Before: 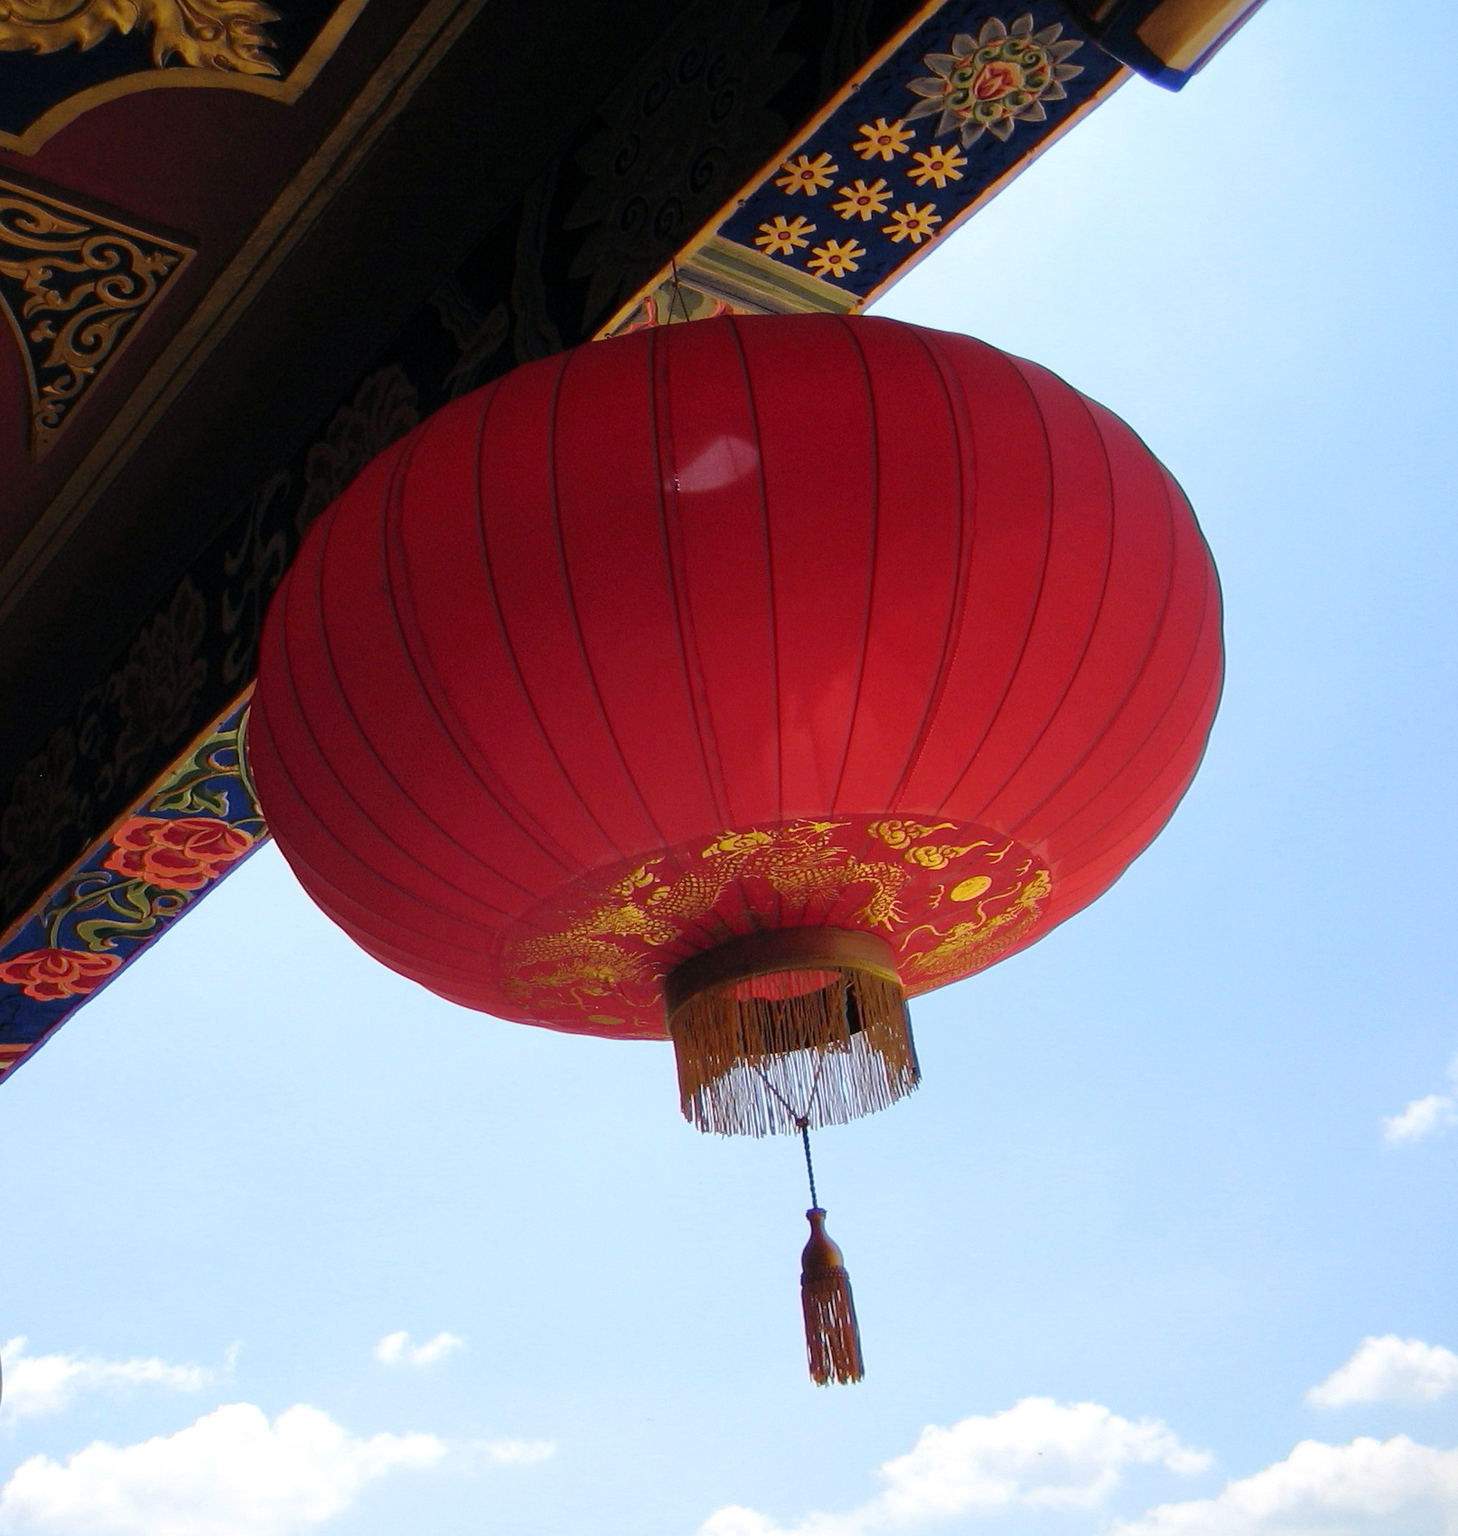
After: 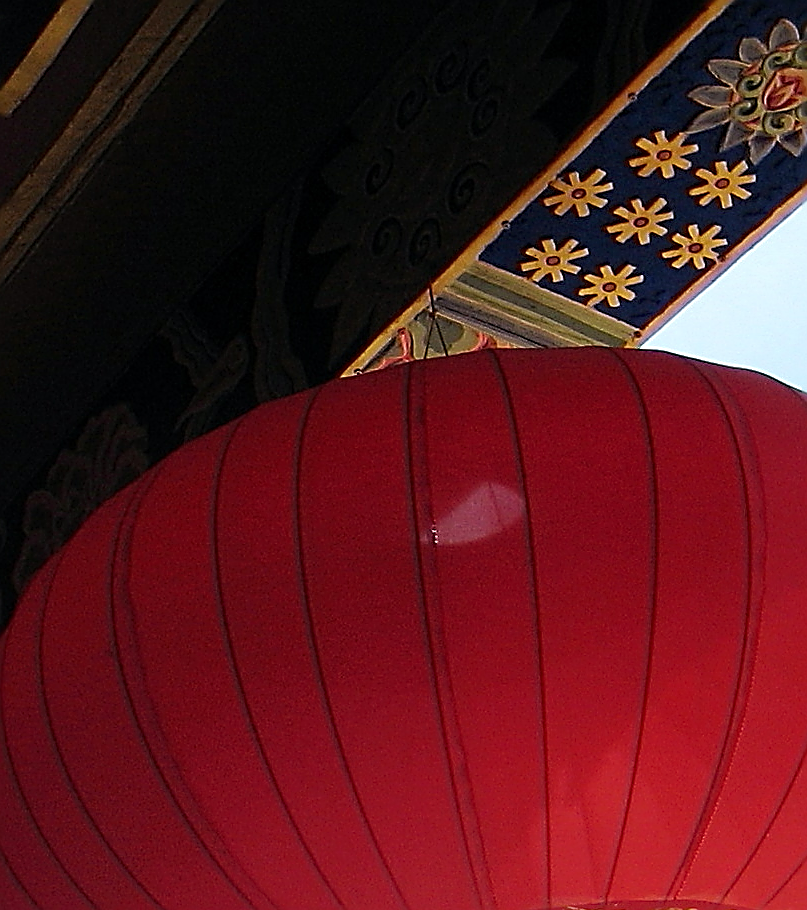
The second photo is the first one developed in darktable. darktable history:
sharpen: amount 2
tone equalizer: on, module defaults
crop: left 19.556%, right 30.401%, bottom 46.458%
